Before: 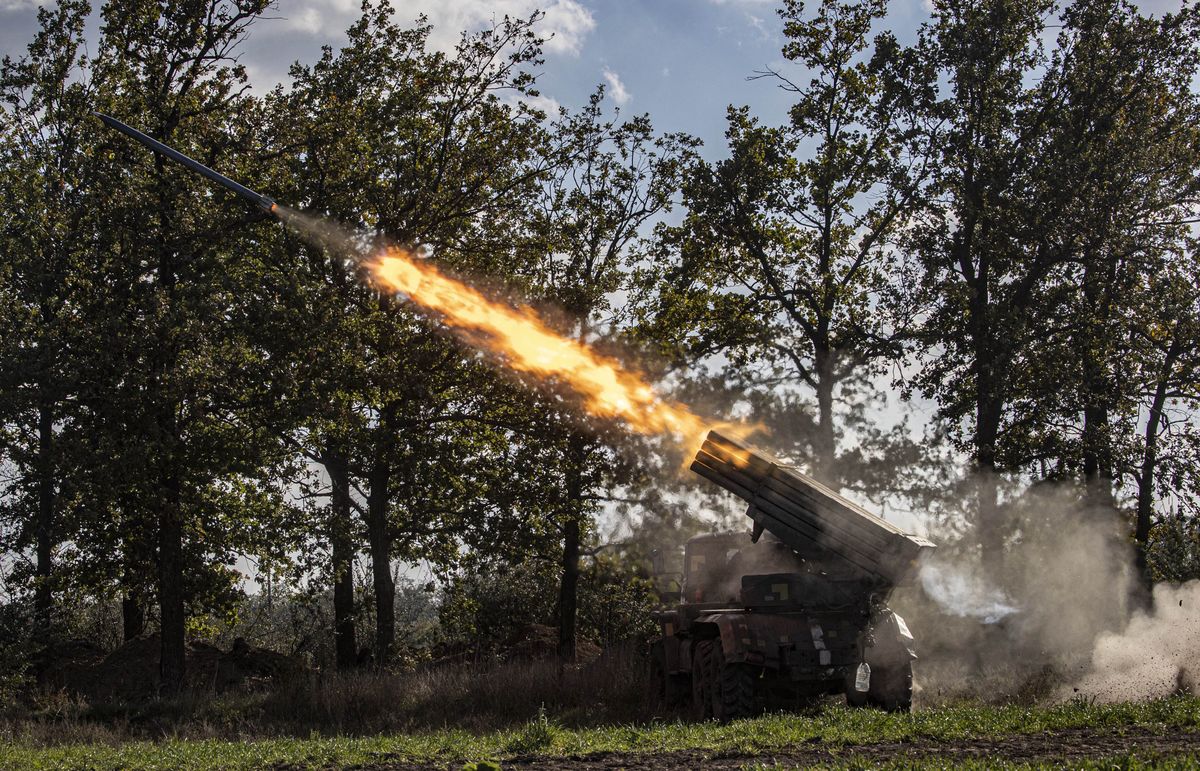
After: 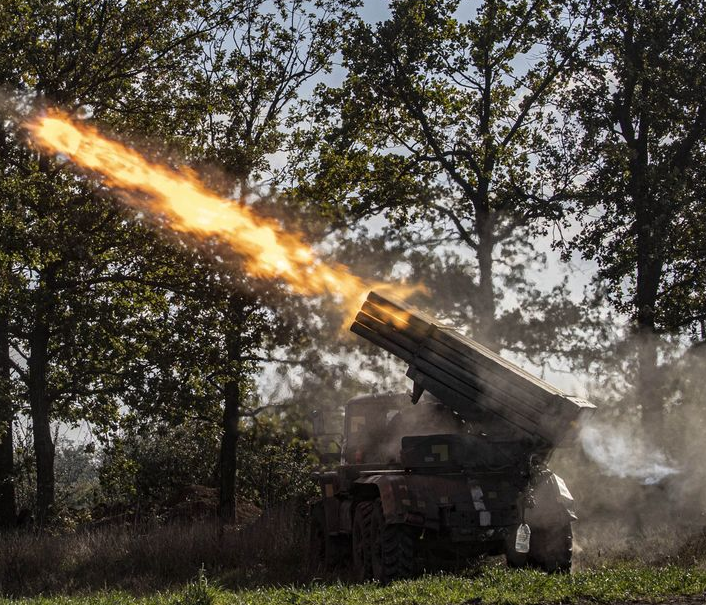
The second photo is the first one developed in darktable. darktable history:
crop and rotate: left 28.346%, top 18.078%, right 12.751%, bottom 3.448%
